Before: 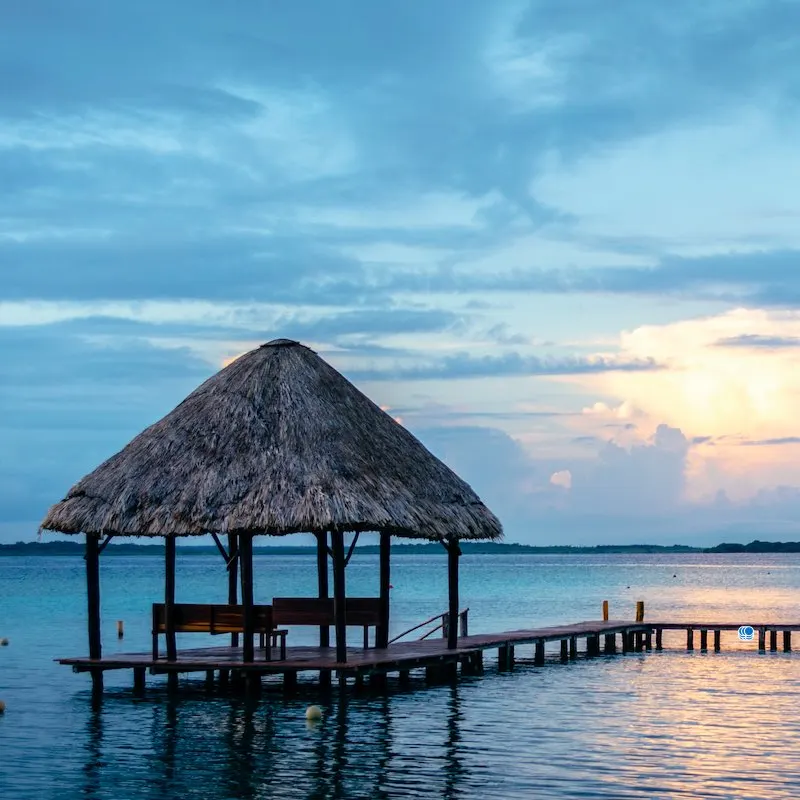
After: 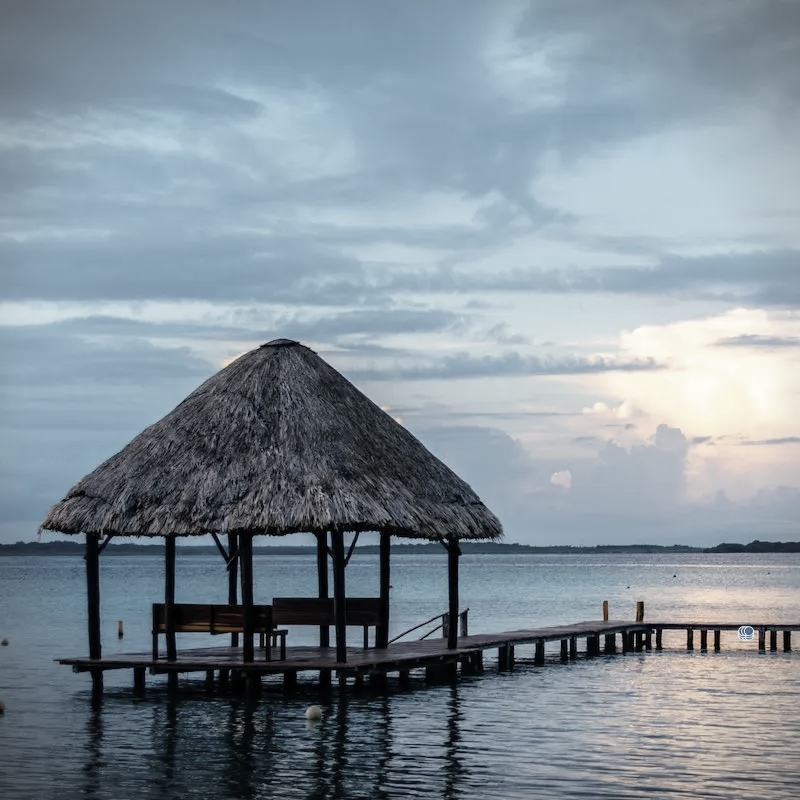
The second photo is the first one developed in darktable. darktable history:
vignetting: fall-off start 92.6%, brightness -0.52, saturation -0.51, center (-0.012, 0)
color correction: saturation 0.5
